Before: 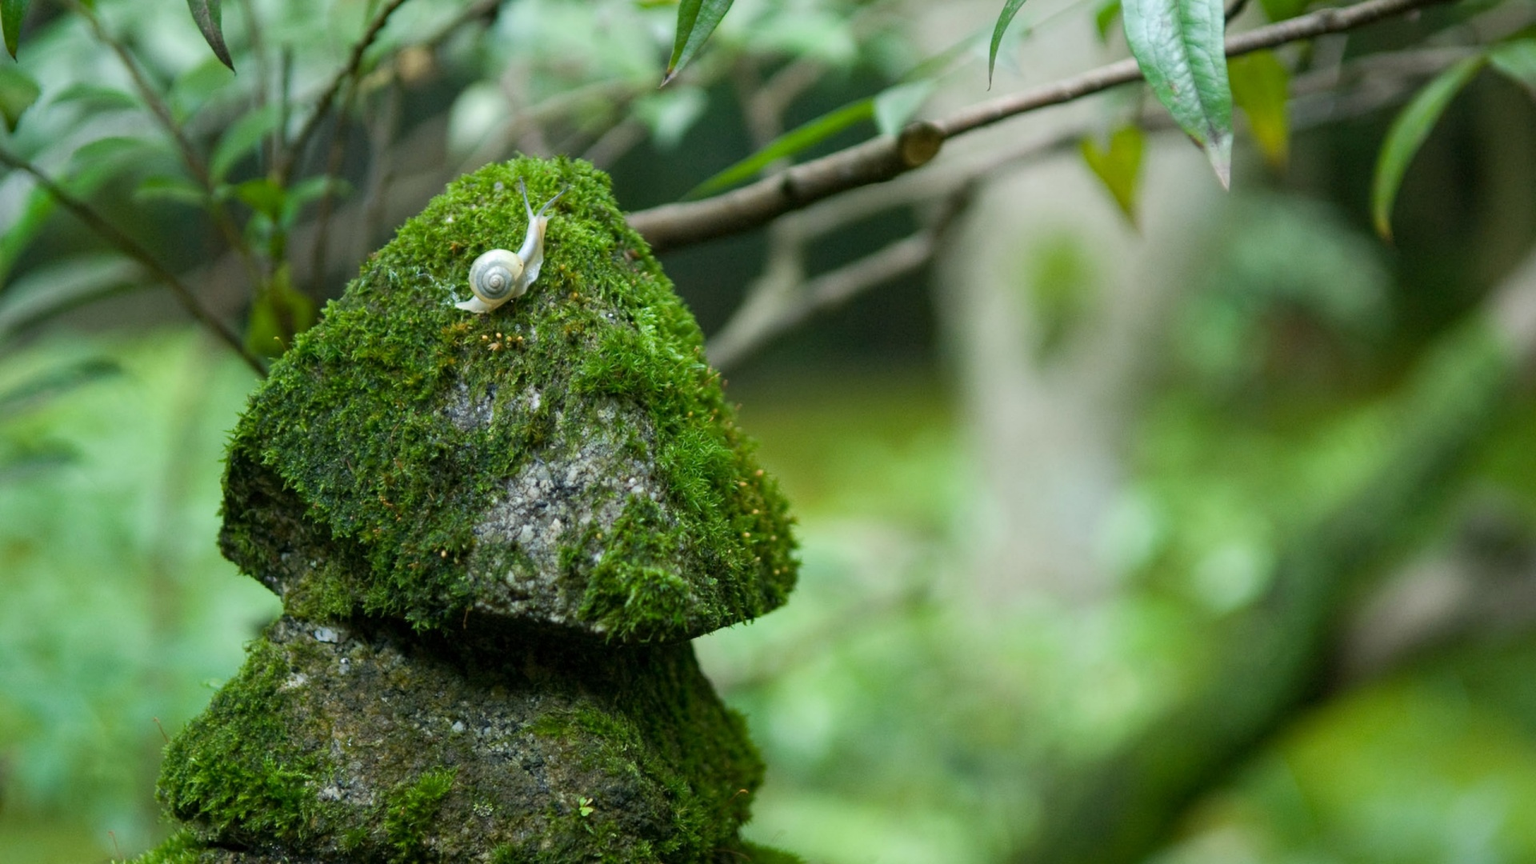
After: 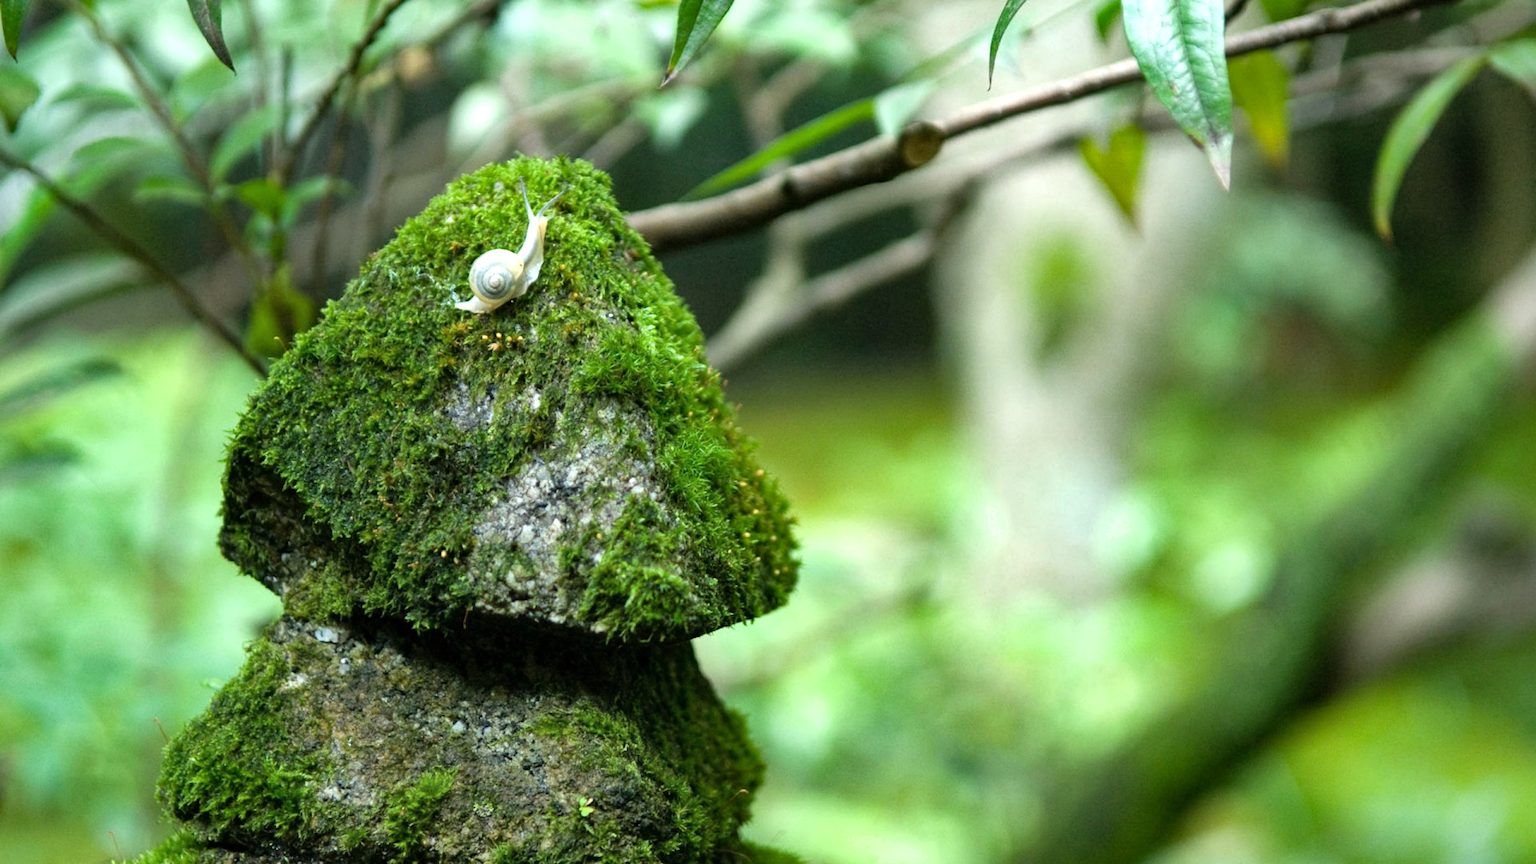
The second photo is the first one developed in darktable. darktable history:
tone equalizer: -8 EV -0.75 EV, -7 EV -0.722 EV, -6 EV -0.632 EV, -5 EV -0.407 EV, -3 EV 0.38 EV, -2 EV 0.6 EV, -1 EV 0.698 EV, +0 EV 0.757 EV
shadows and highlights: shadows 58.41, soften with gaussian
